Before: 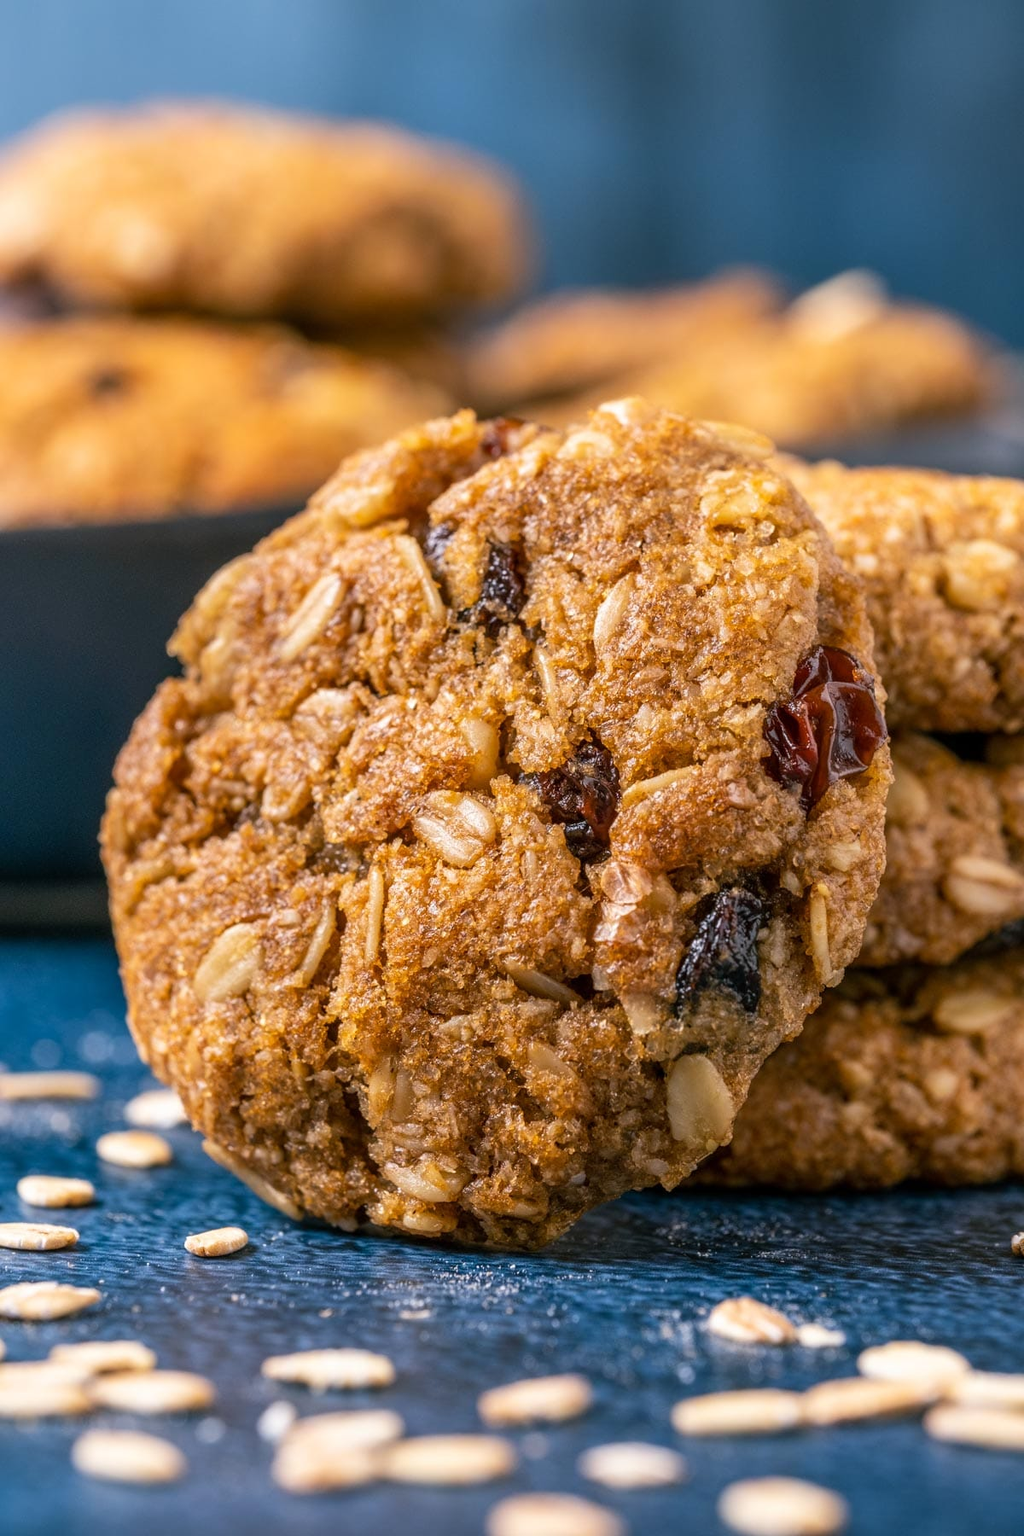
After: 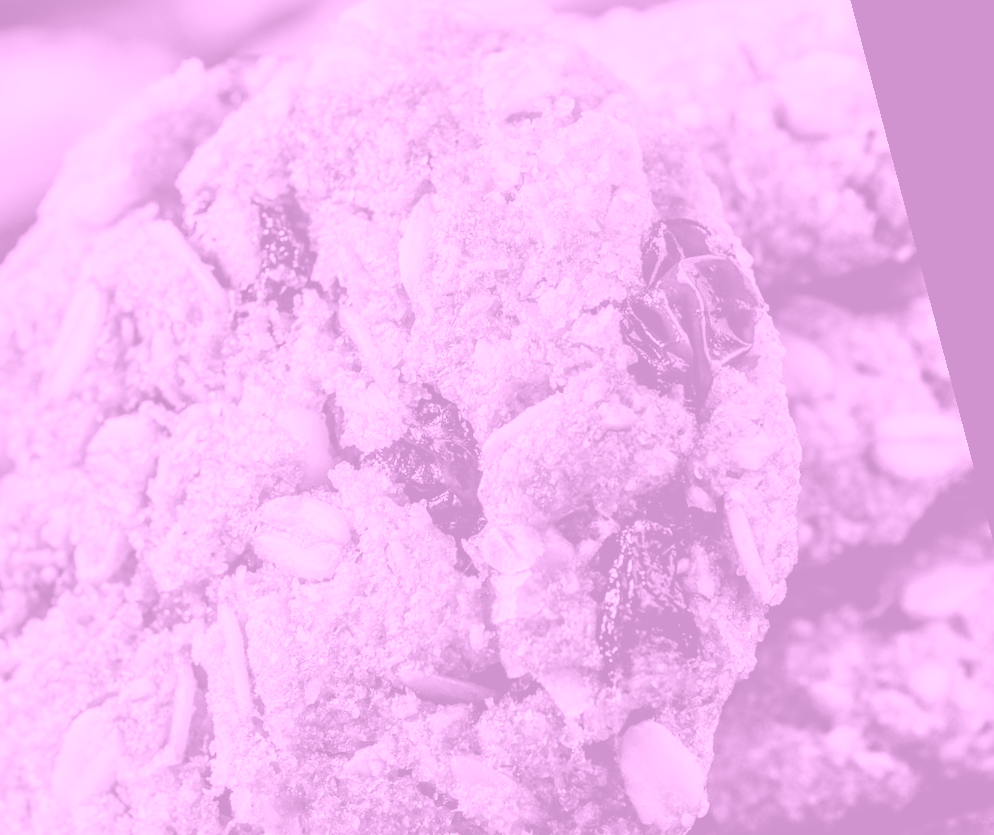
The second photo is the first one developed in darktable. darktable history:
rotate and perspective: rotation -14.8°, crop left 0.1, crop right 0.903, crop top 0.25, crop bottom 0.748
filmic rgb: black relative exposure -5 EV, hardness 2.88, contrast 1.3, highlights saturation mix -30%
shadows and highlights: low approximation 0.01, soften with gaussian
colorize: hue 331.2°, saturation 75%, source mix 30.28%, lightness 70.52%, version 1
crop: left 23.095%, top 5.827%, bottom 11.854%
